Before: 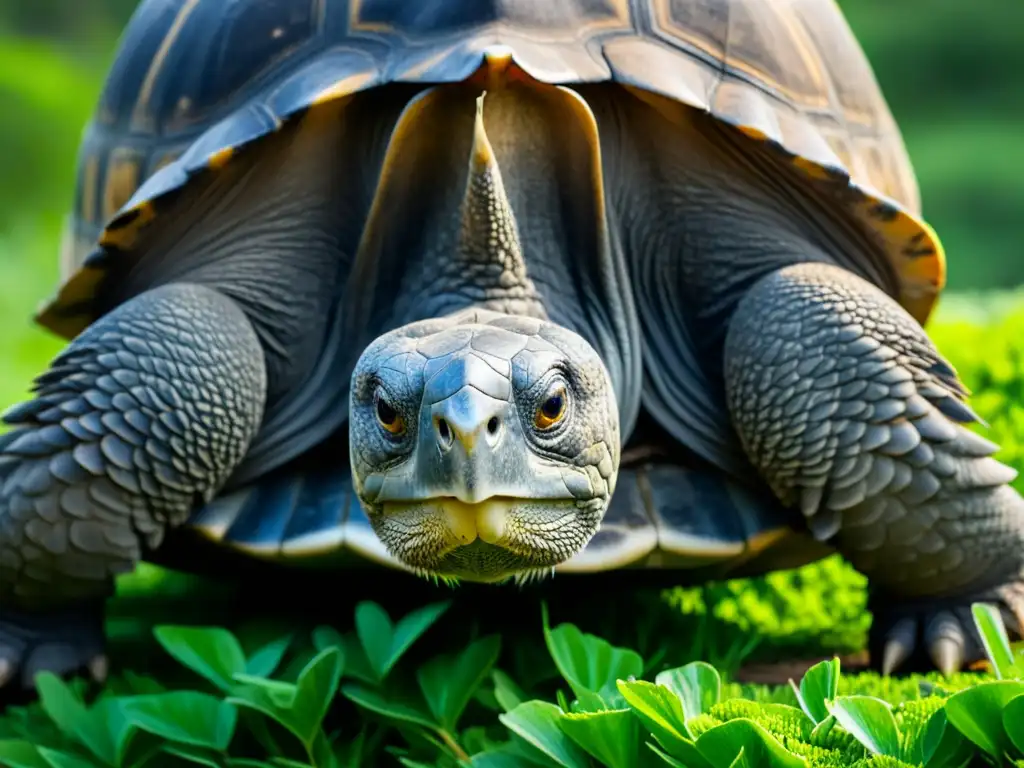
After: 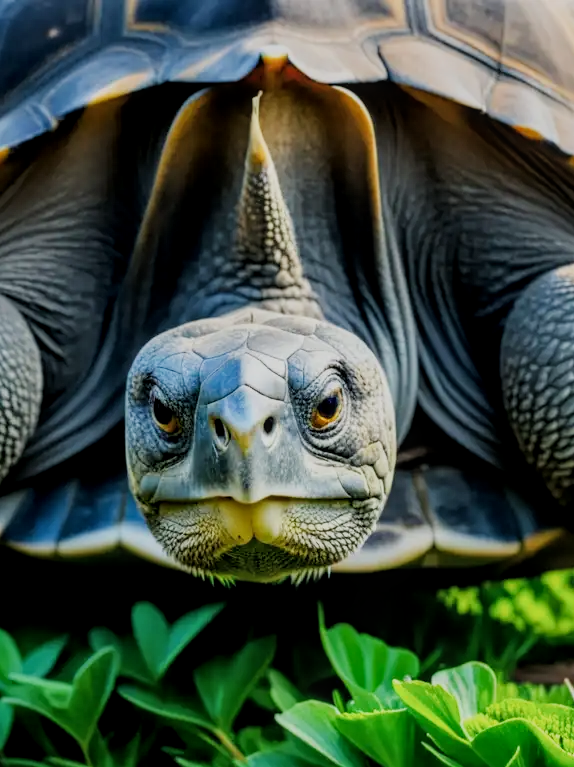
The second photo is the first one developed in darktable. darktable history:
crop: left 21.878%, right 22.034%, bottom 0.006%
filmic rgb: black relative exposure -7.65 EV, white relative exposure 4.56 EV, hardness 3.61, contrast 0.995
local contrast: on, module defaults
